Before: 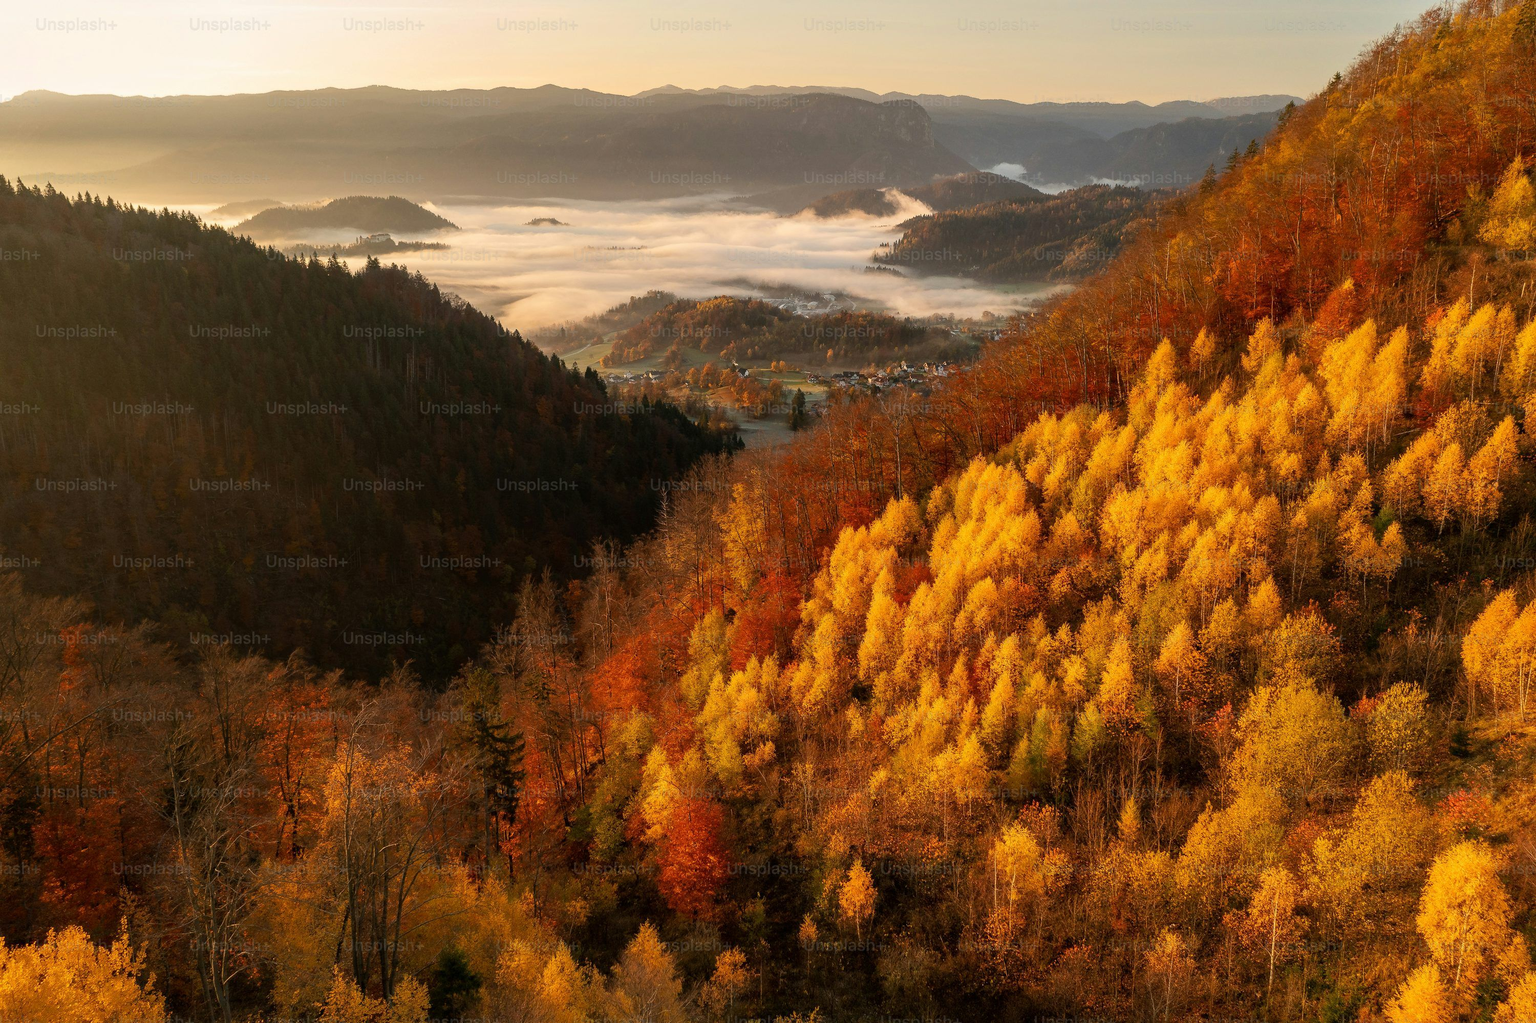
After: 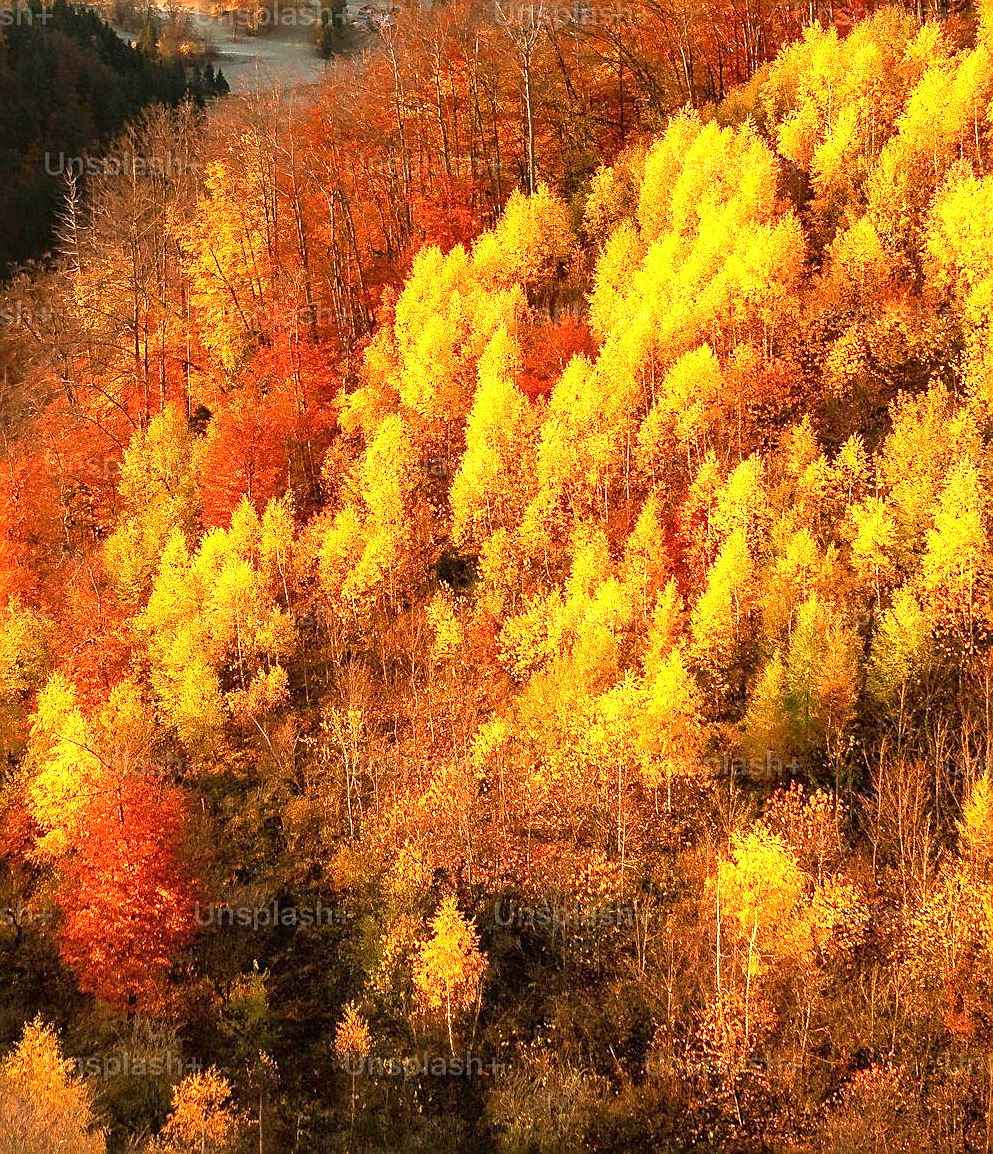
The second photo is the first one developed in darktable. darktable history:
crop: left 40.878%, top 39.176%, right 25.993%, bottom 3.081%
sharpen: on, module defaults
tone equalizer: on, module defaults
exposure: black level correction 0, exposure 1.45 EV, compensate exposure bias true, compensate highlight preservation false
